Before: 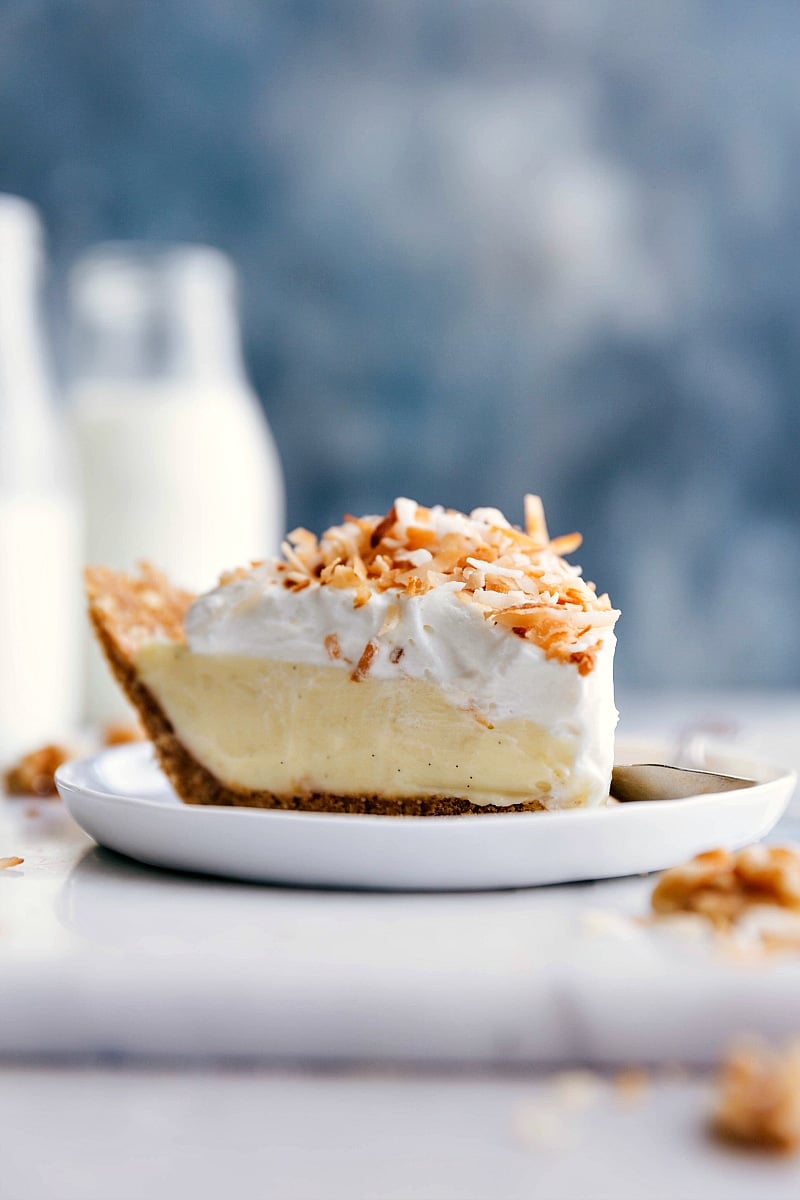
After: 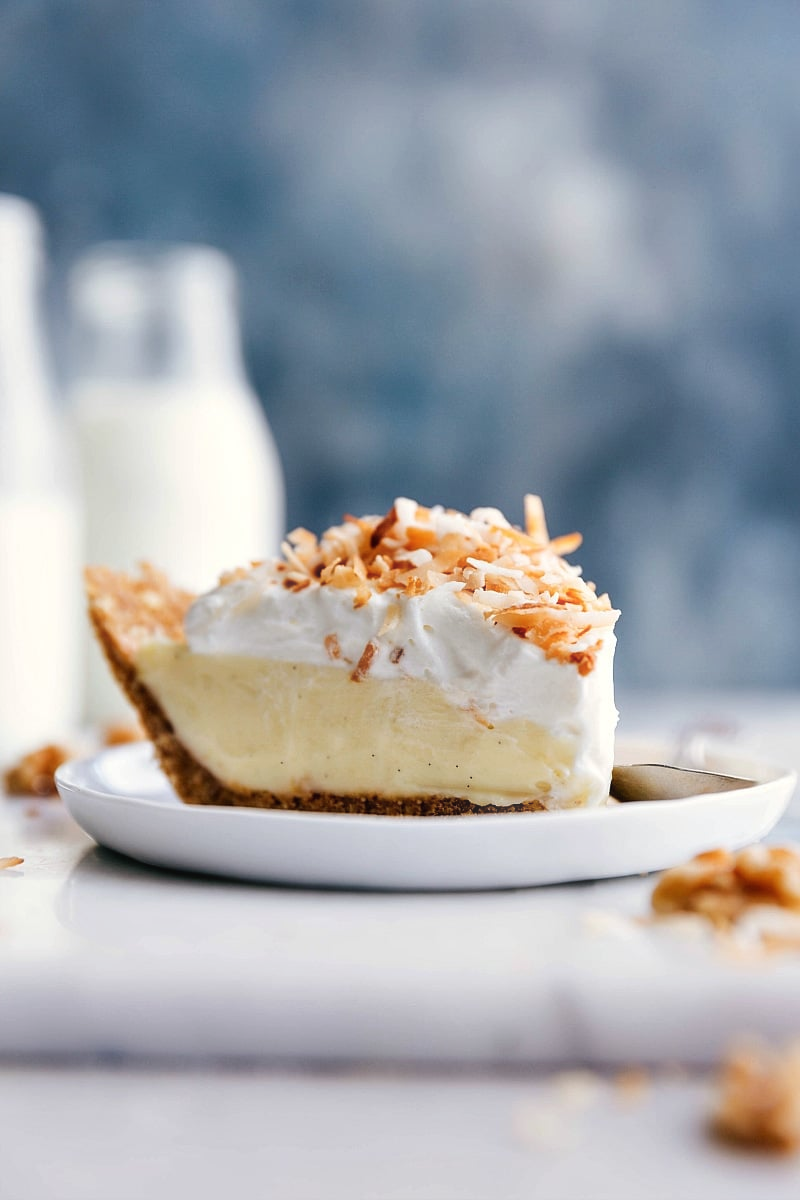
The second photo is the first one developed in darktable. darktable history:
haze removal: strength -0.055, adaptive false
